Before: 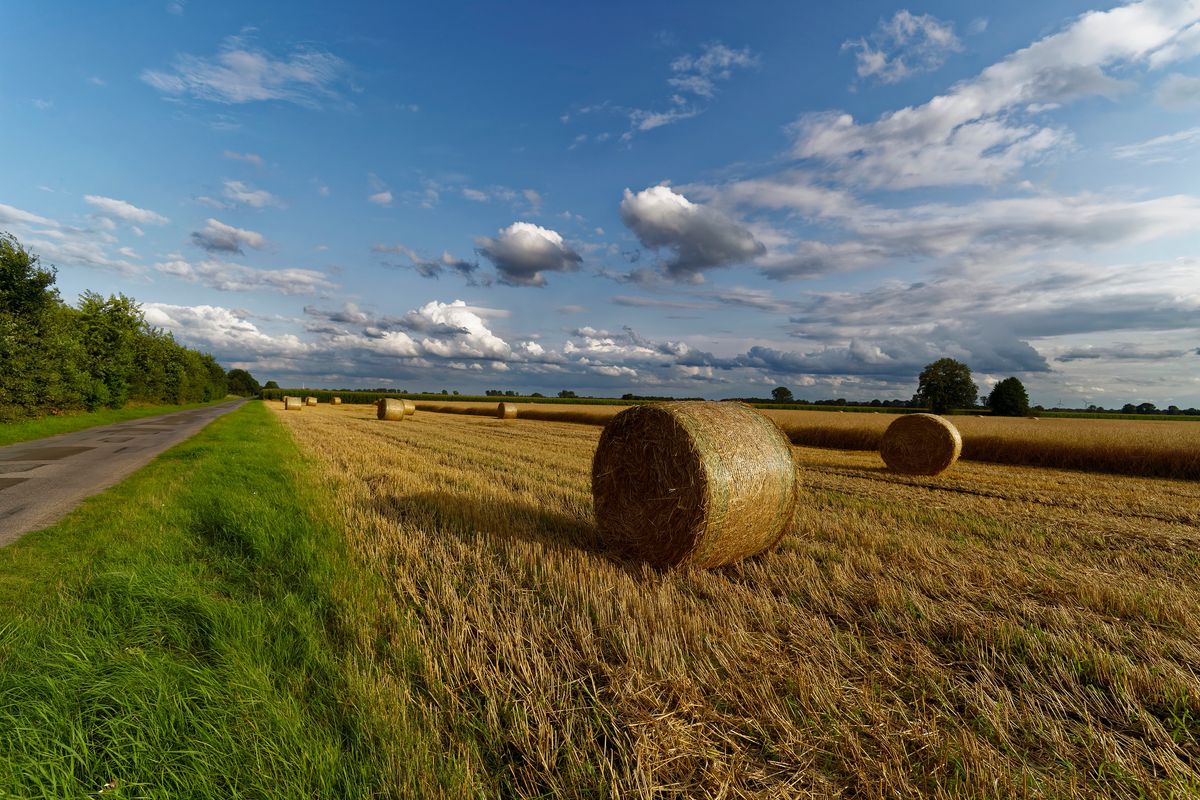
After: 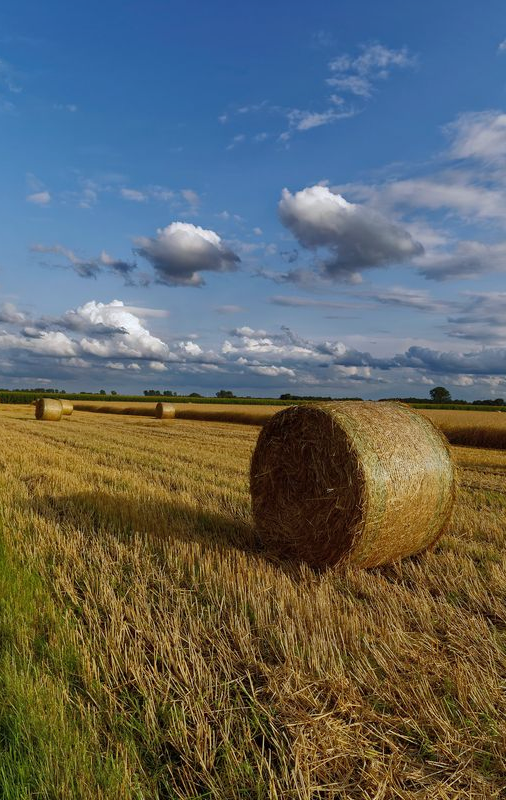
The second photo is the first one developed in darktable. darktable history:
shadows and highlights: shadows 40, highlights -60
white balance: red 0.974, blue 1.044
crop: left 28.583%, right 29.231%
